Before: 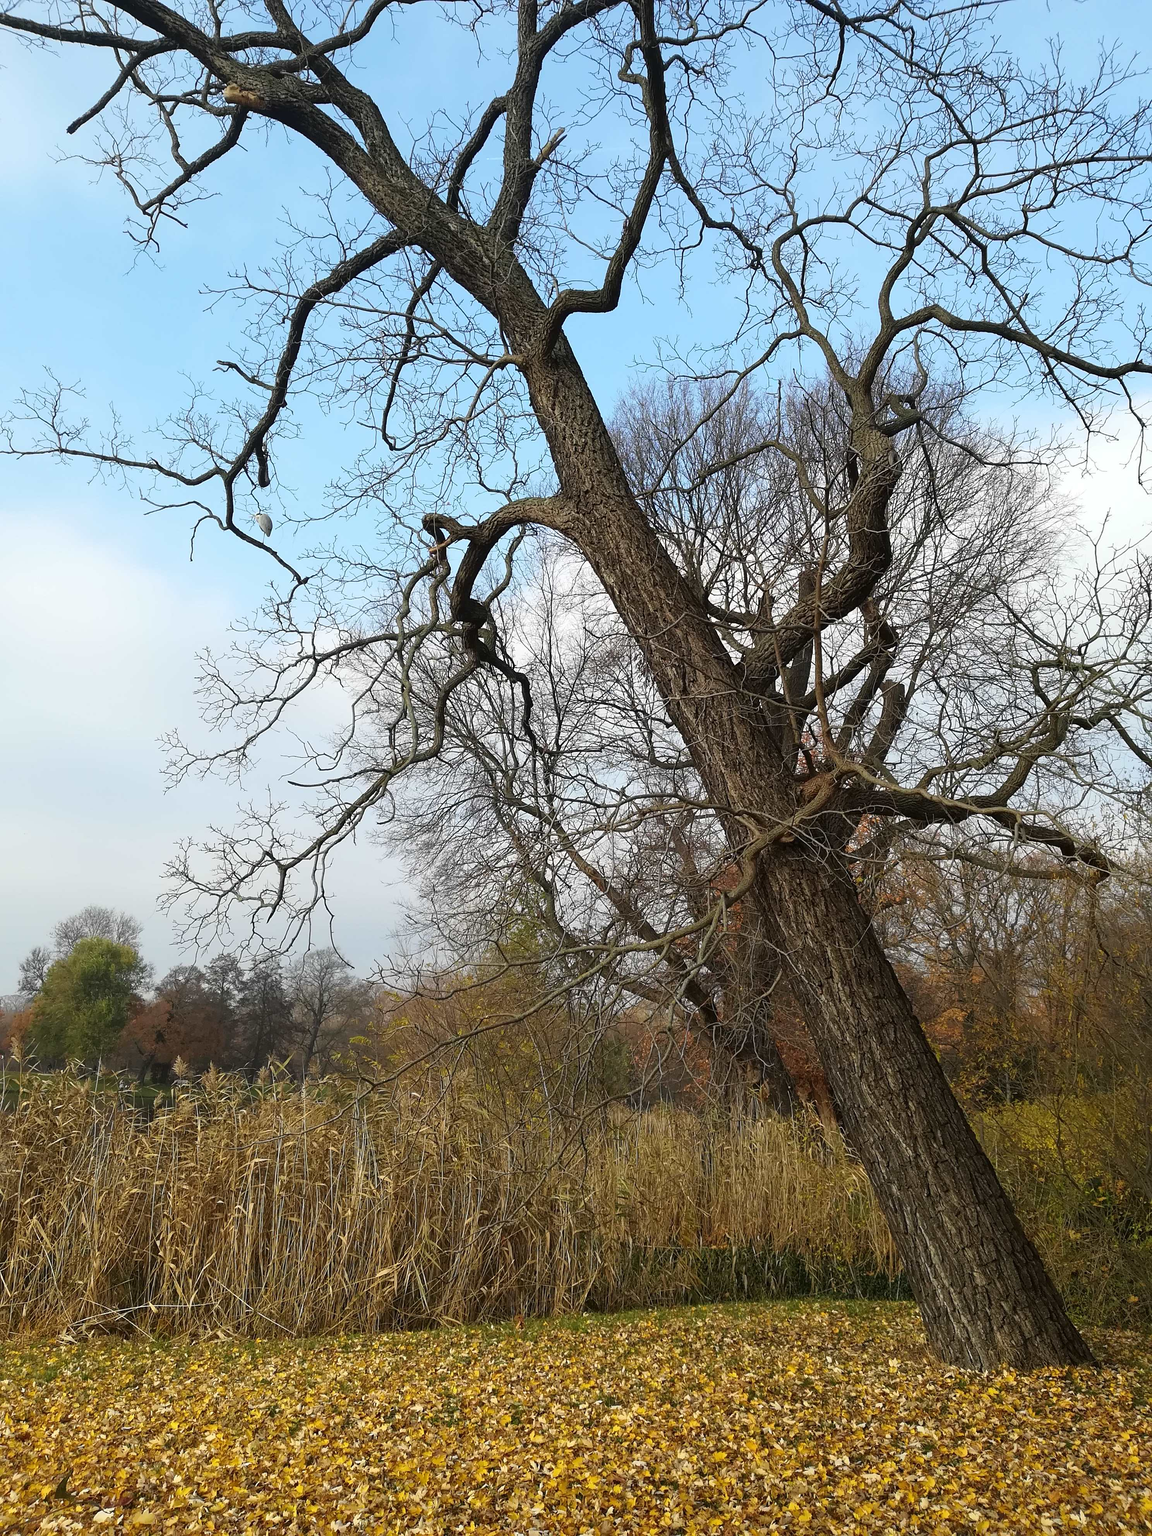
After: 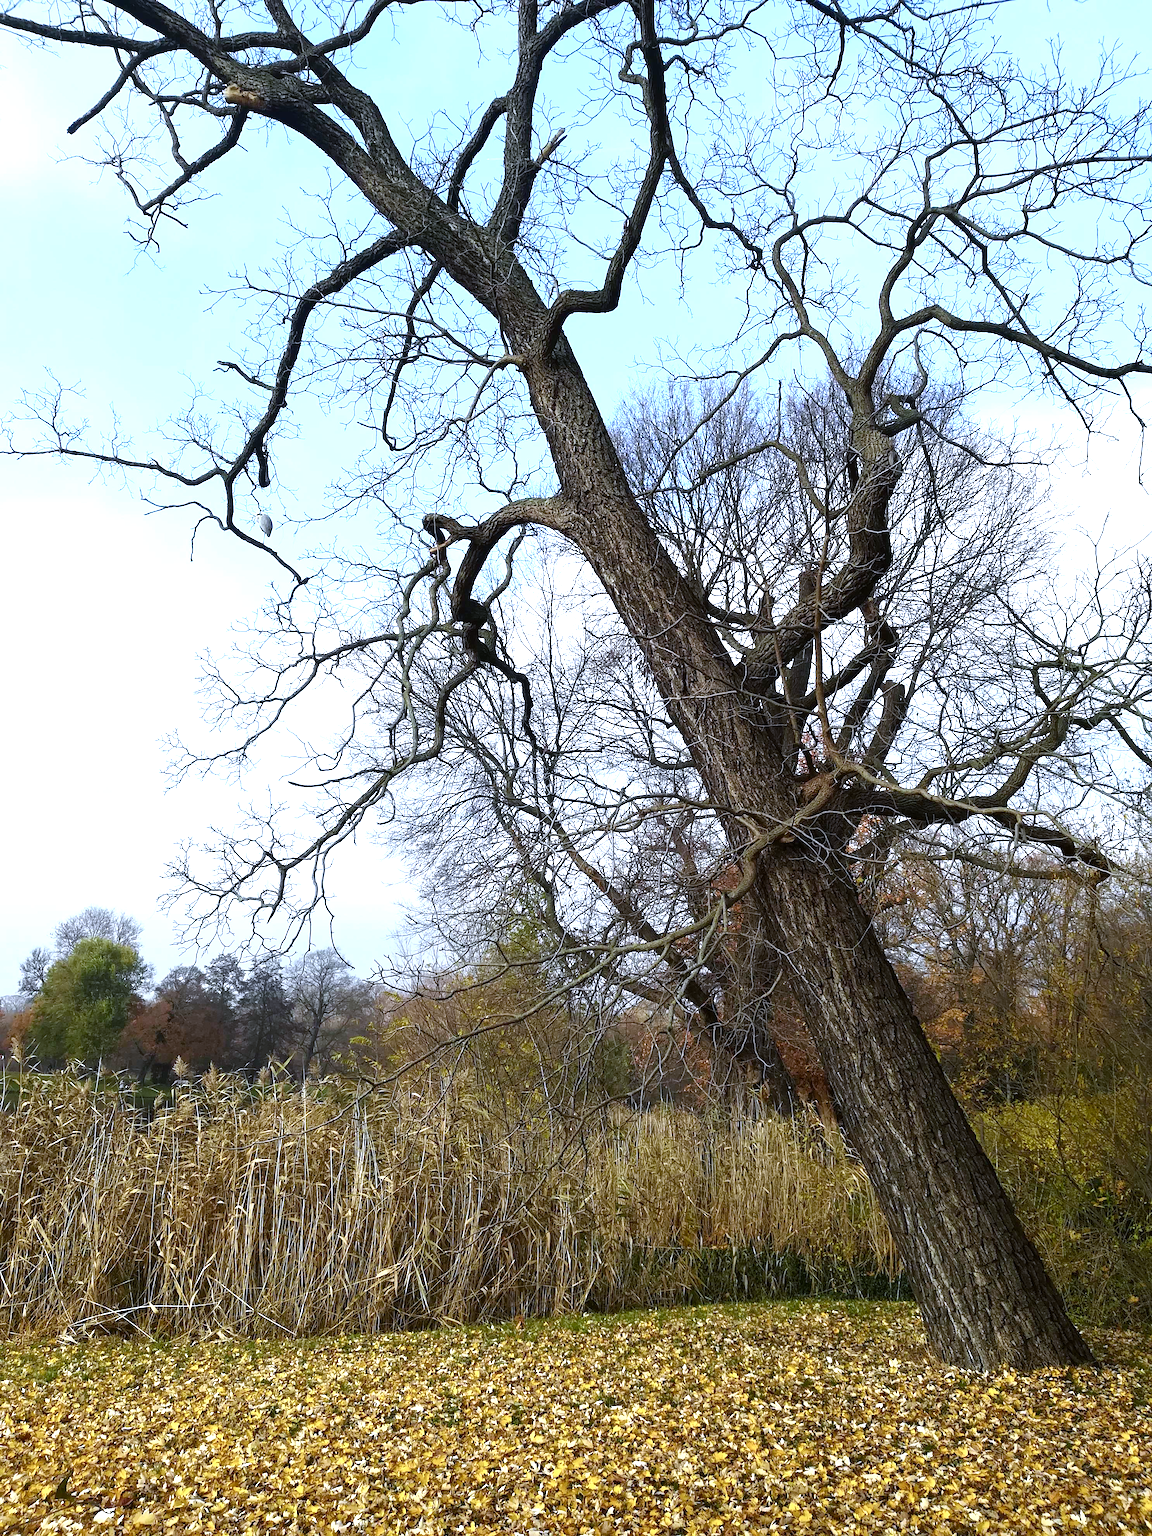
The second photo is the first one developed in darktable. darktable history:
color balance rgb: shadows lift › luminance -20%, power › hue 72.24°, highlights gain › luminance 15%, global offset › hue 171.6°, perceptual saturation grading › highlights -30%, perceptual saturation grading › shadows 20%, global vibrance 30%, contrast 10%
exposure: exposure 0.3 EV, compensate highlight preservation false
white balance: red 0.948, green 1.02, blue 1.176
